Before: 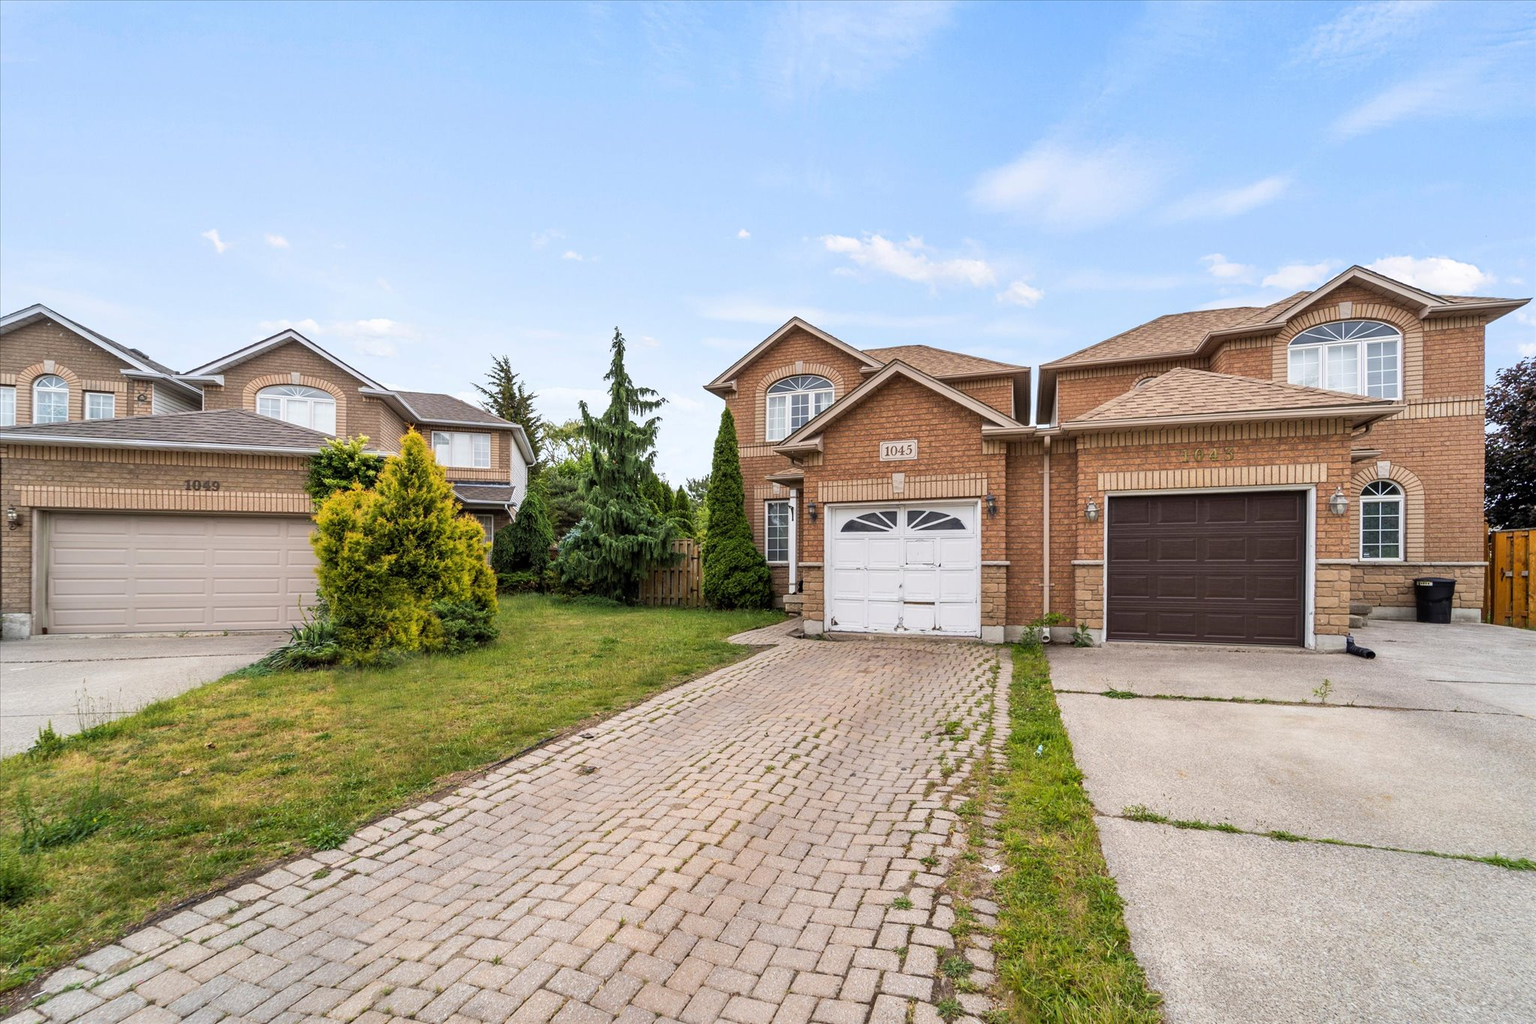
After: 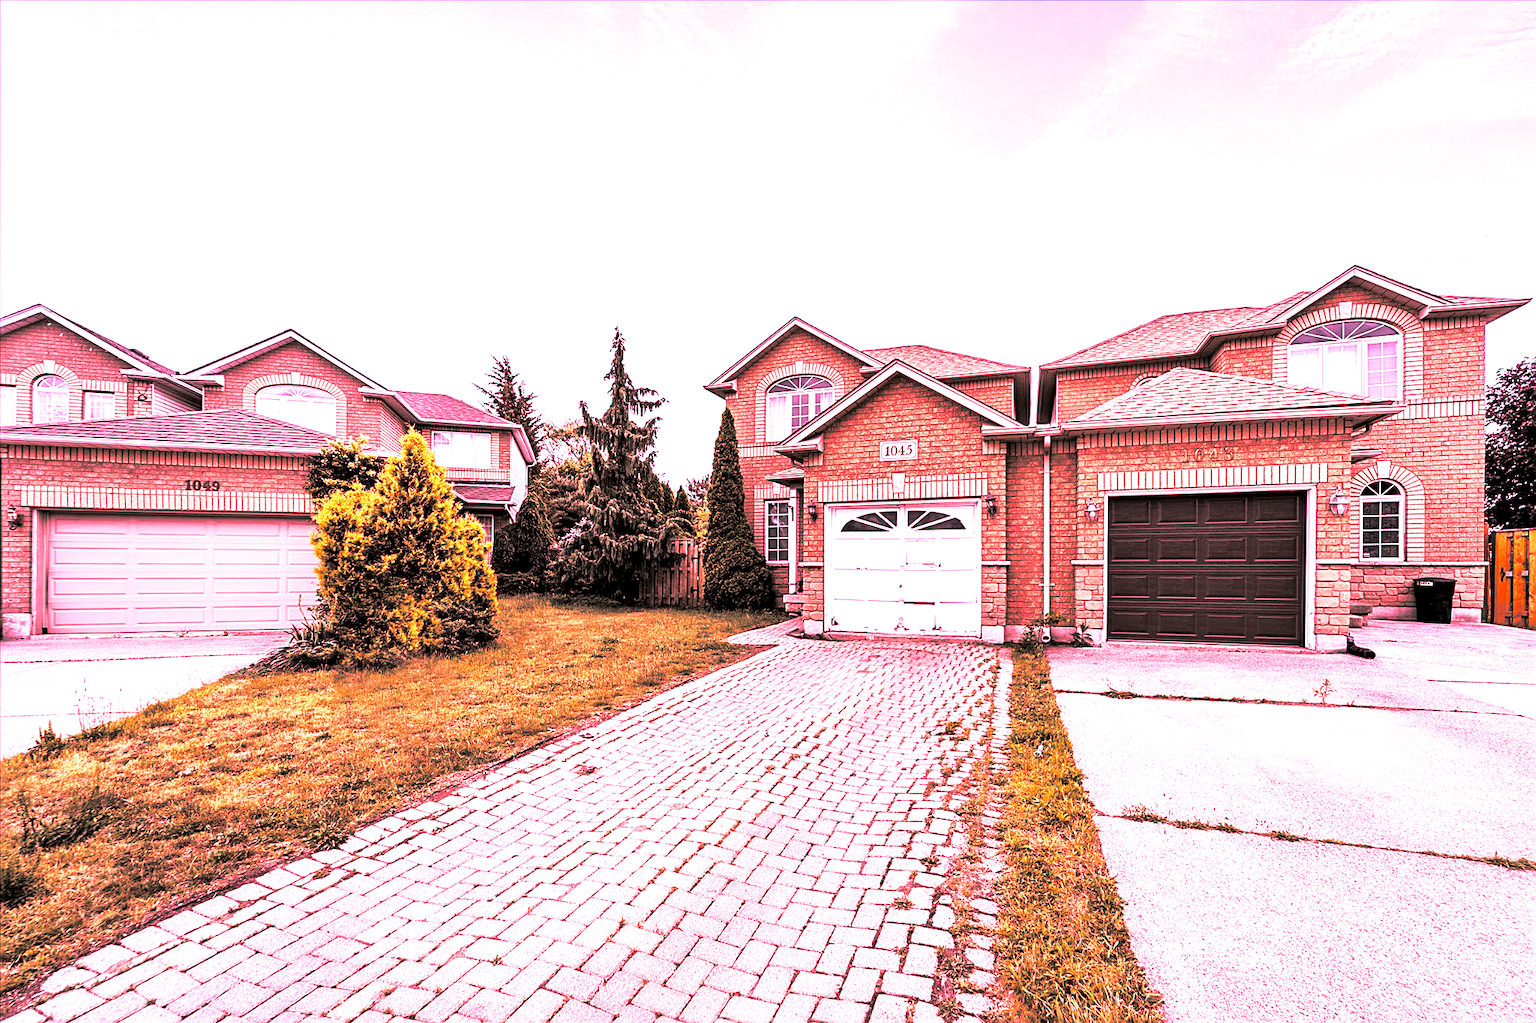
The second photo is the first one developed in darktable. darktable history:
local contrast: mode bilateral grid, contrast 30, coarseness 25, midtone range 0.2
white balance: red 2.044, blue 1.41
color contrast: green-magenta contrast 0.96
contrast brightness saturation: contrast 0.1, brightness 0.02, saturation 0.02
shadows and highlights: shadows -10, white point adjustment 1.5, highlights 10
split-toning: shadows › hue 36°, shadows › saturation 0.05, highlights › hue 10.8°, highlights › saturation 0.15, compress 40%
velvia: strength 6%
color correction: highlights a* 3.12, highlights b* -1.55, shadows a* -0.101, shadows b* 2.52, saturation 0.98
vibrance: vibrance 22%
color zones: curves: ch2 [(0, 0.5) (0.143, 0.5) (0.286, 0.489) (0.415, 0.421) (0.571, 0.5) (0.714, 0.5) (0.857, 0.5) (1, 0.5)]
exposure: black level correction 0.001, exposure 0.14 EV, compensate highlight preservation false
sharpen: amount 0.55
levels: levels [0.101, 0.578, 0.953]
haze removal: strength 0.12, distance 0.25, compatibility mode true, adaptive false
